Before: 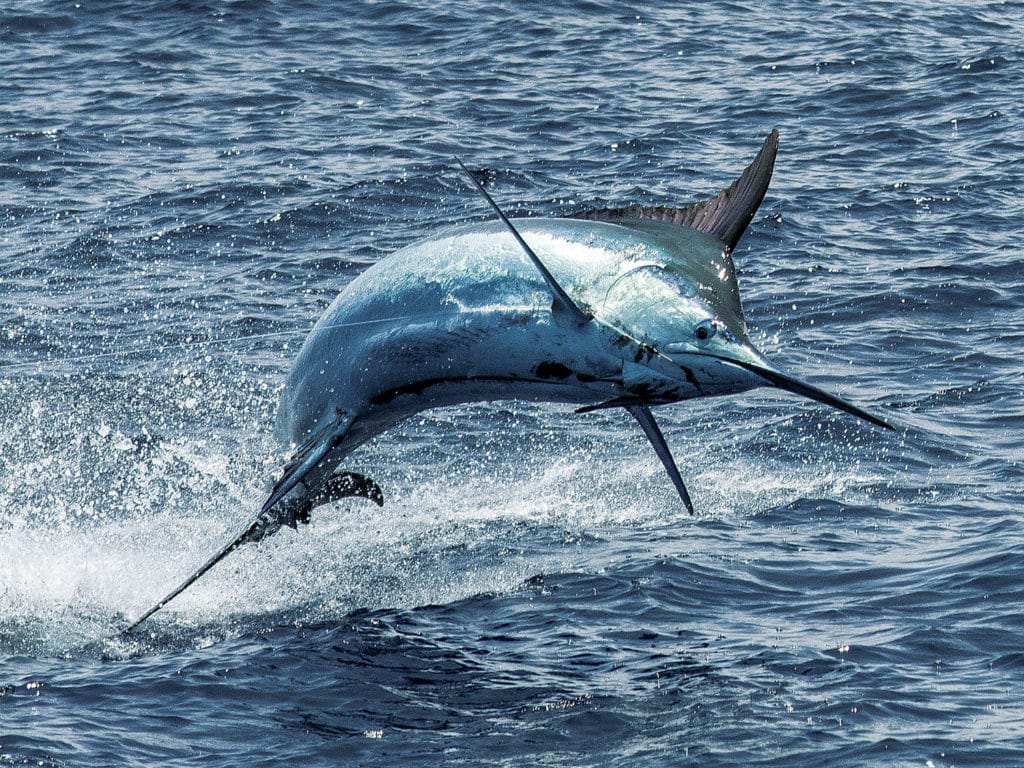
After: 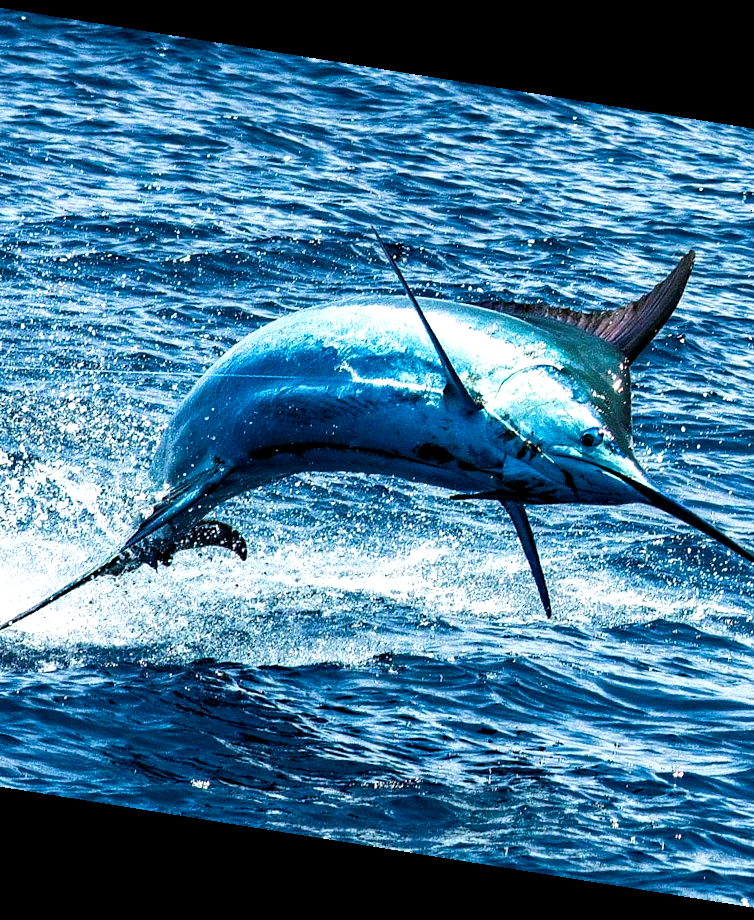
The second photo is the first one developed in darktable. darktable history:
tone equalizer: -8 EV -0.417 EV, -7 EV -0.389 EV, -6 EV -0.333 EV, -5 EV -0.222 EV, -3 EV 0.222 EV, -2 EV 0.333 EV, -1 EV 0.389 EV, +0 EV 0.417 EV, edges refinement/feathering 500, mask exposure compensation -1.57 EV, preserve details no
contrast brightness saturation: saturation 0.5
rotate and perspective: rotation 9.12°, automatic cropping off
haze removal: strength 0.25, distance 0.25, compatibility mode true, adaptive false
crop: left 15.419%, right 17.914%
color balance rgb: shadows lift › luminance -20%, power › hue 72.24°, highlights gain › luminance 15%, global offset › hue 171.6°, perceptual saturation grading › global saturation 14.09%, perceptual saturation grading › highlights -25%, perceptual saturation grading › shadows 25%, global vibrance 25%, contrast 10%
